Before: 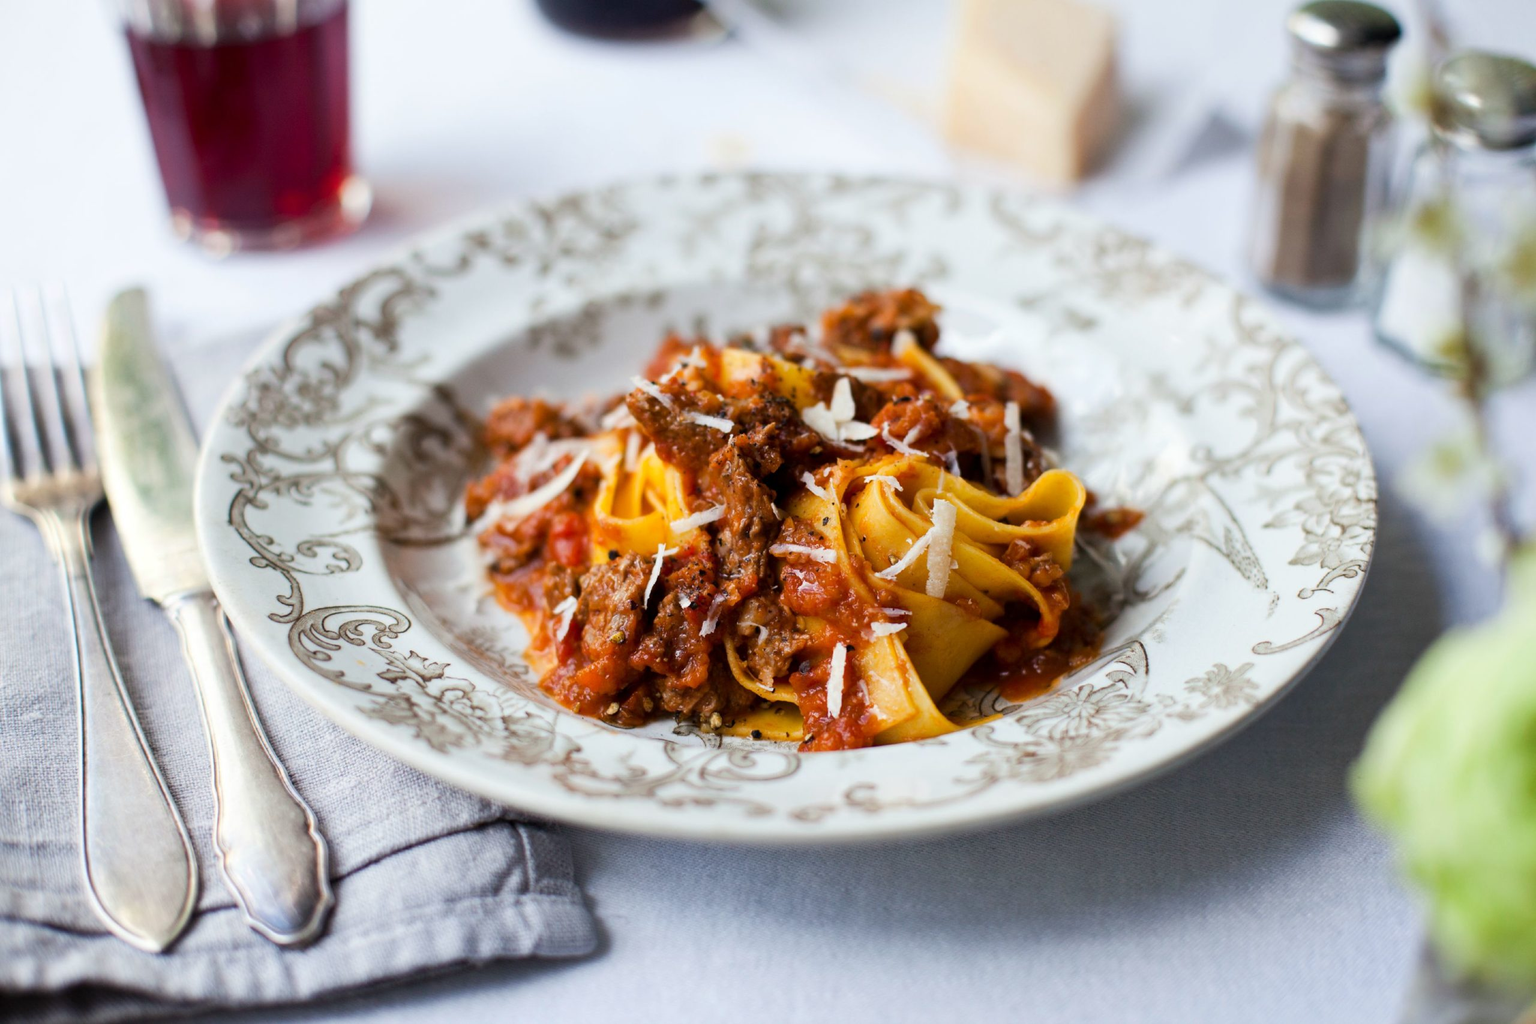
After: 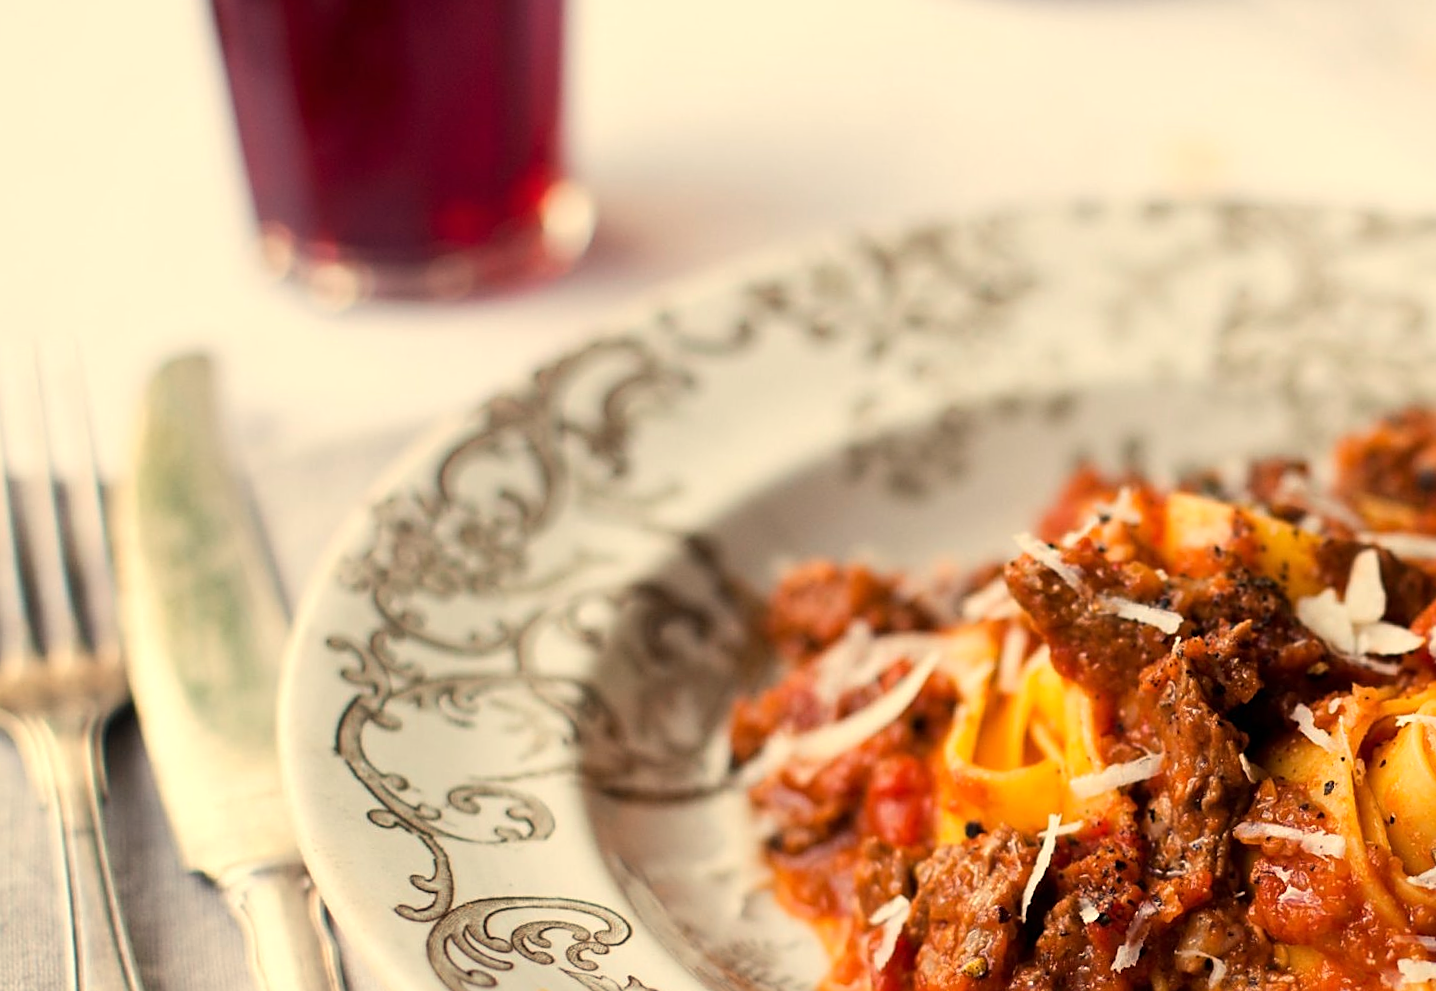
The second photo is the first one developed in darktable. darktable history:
crop and rotate: left 3.047%, top 7.509%, right 42.236%, bottom 37.598%
white balance: red 1.123, blue 0.83
sharpen: on, module defaults
rotate and perspective: rotation 2.27°, automatic cropping off
